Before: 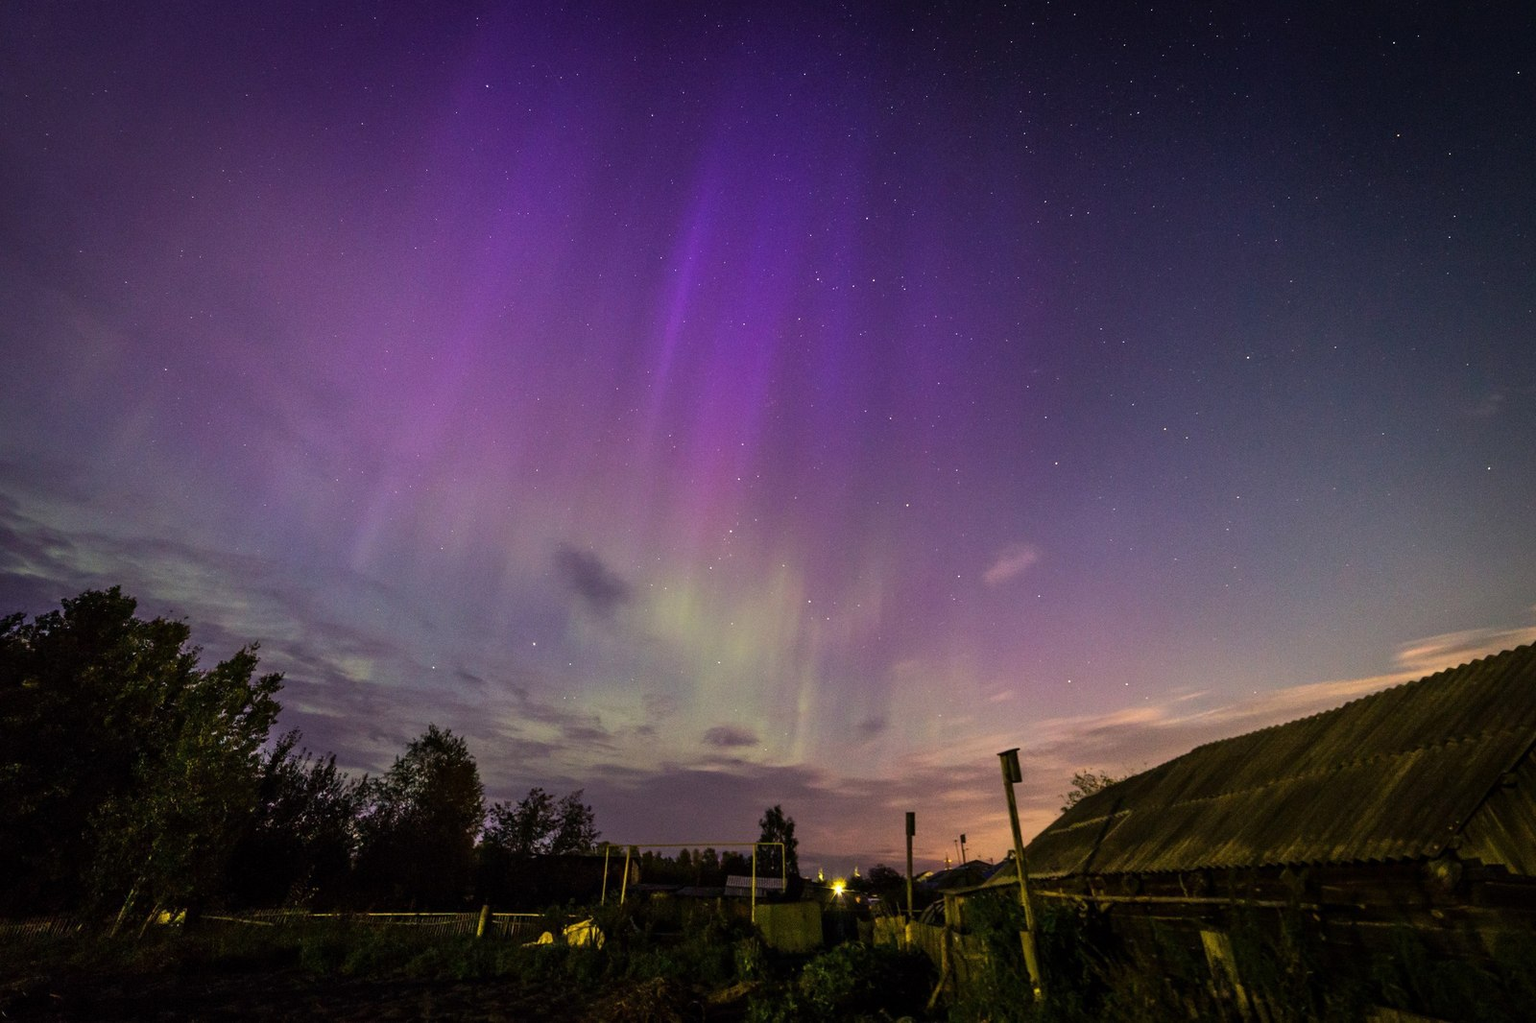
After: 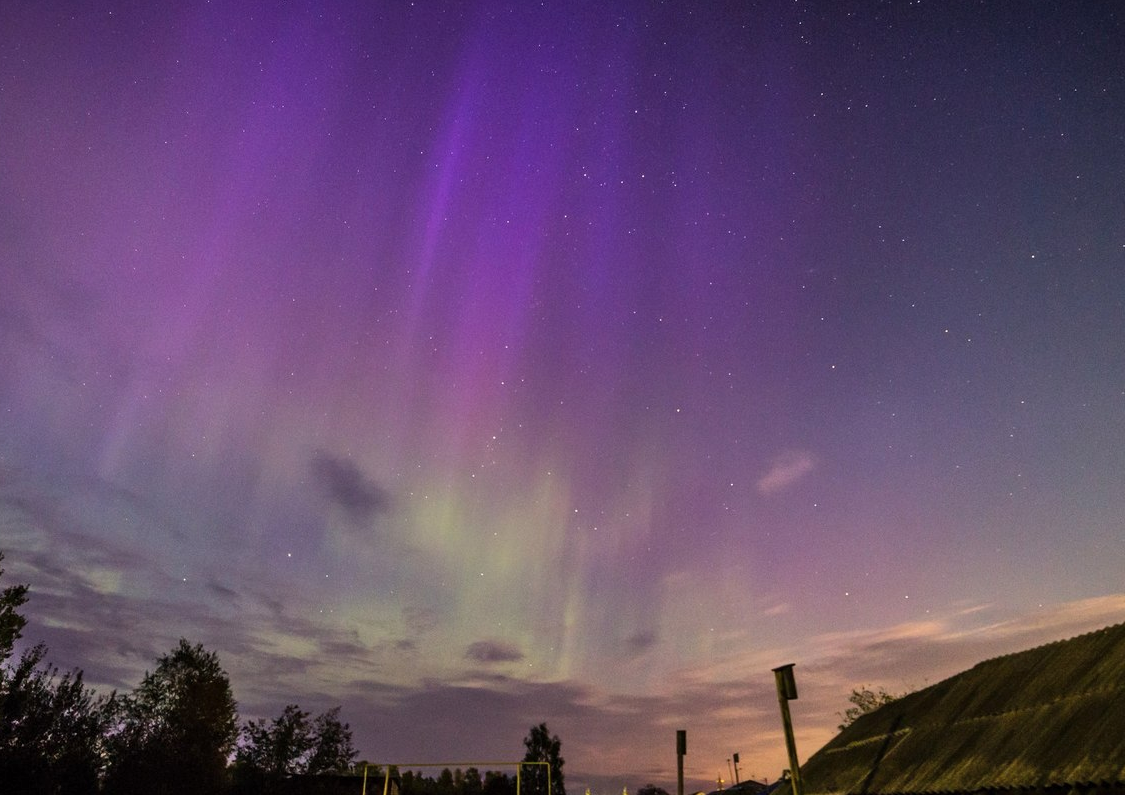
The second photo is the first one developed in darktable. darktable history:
shadows and highlights: shadows 29.74, highlights -30.38, low approximation 0.01, soften with gaussian
crop and rotate: left 16.753%, top 10.895%, right 12.879%, bottom 14.441%
